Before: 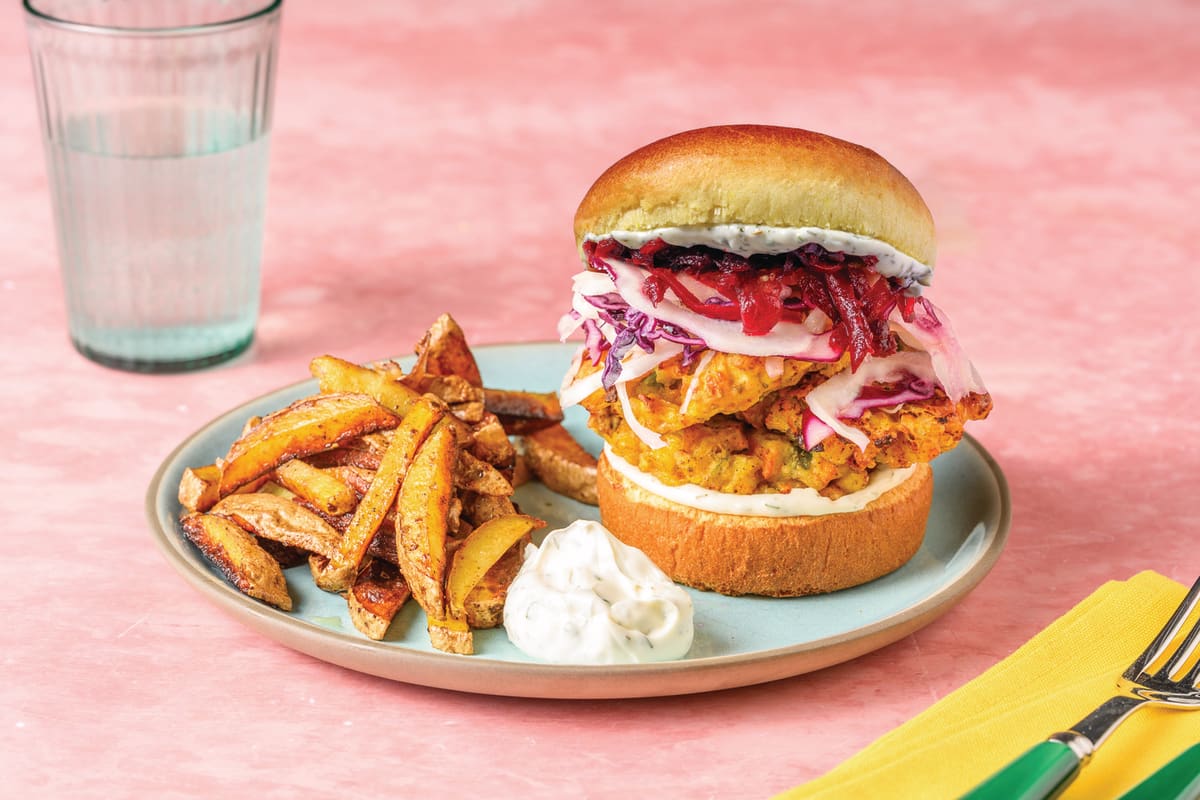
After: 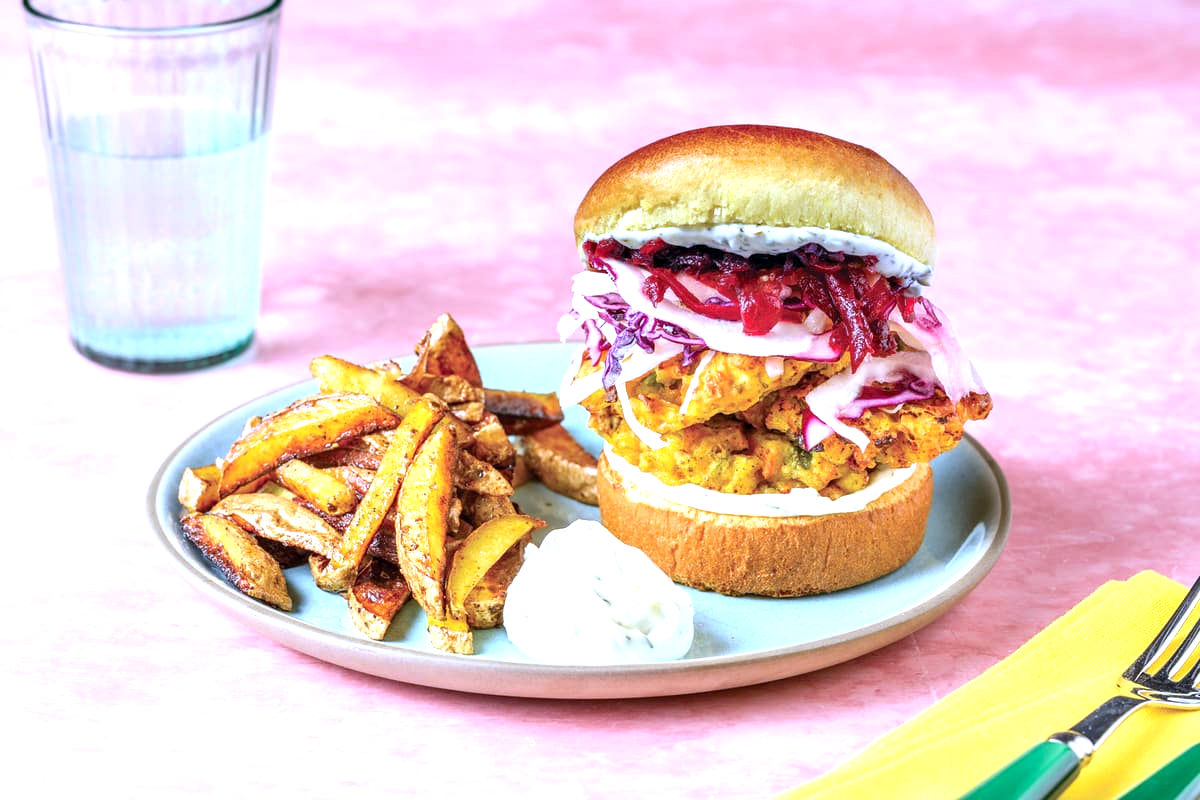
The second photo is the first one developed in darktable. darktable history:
exposure: black level correction 0, exposure 0.7 EV, compensate exposure bias true, compensate highlight preservation false
white balance: red 0.871, blue 1.249
contrast equalizer: octaves 7, y [[0.6 ×6], [0.55 ×6], [0 ×6], [0 ×6], [0 ×6]], mix 0.29
